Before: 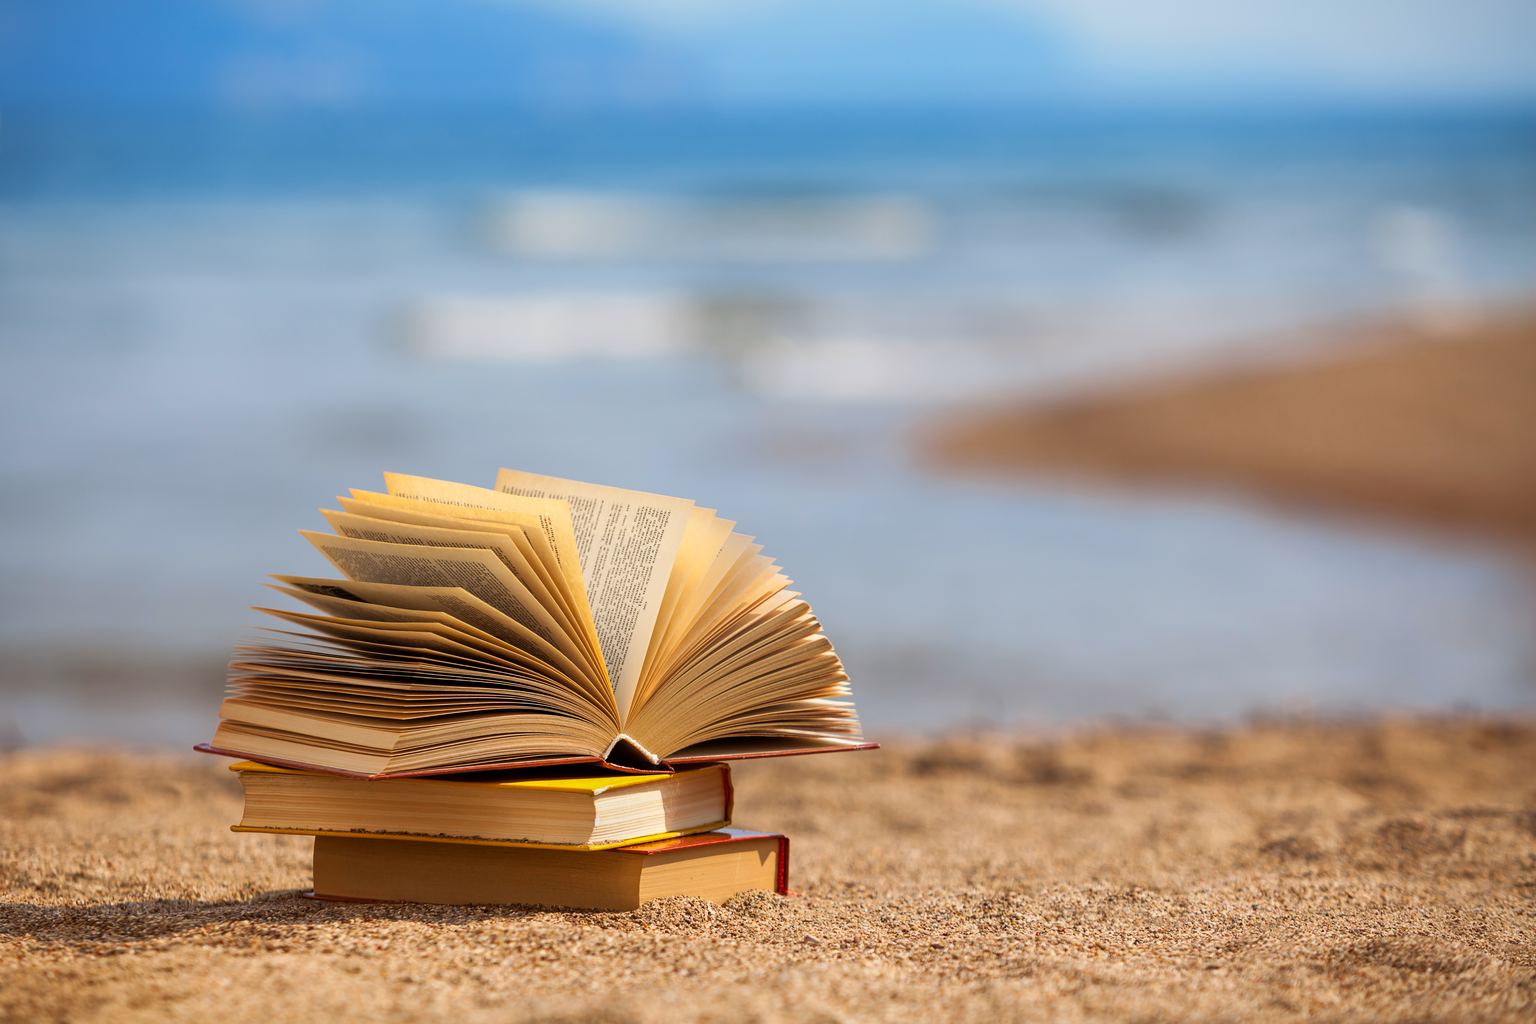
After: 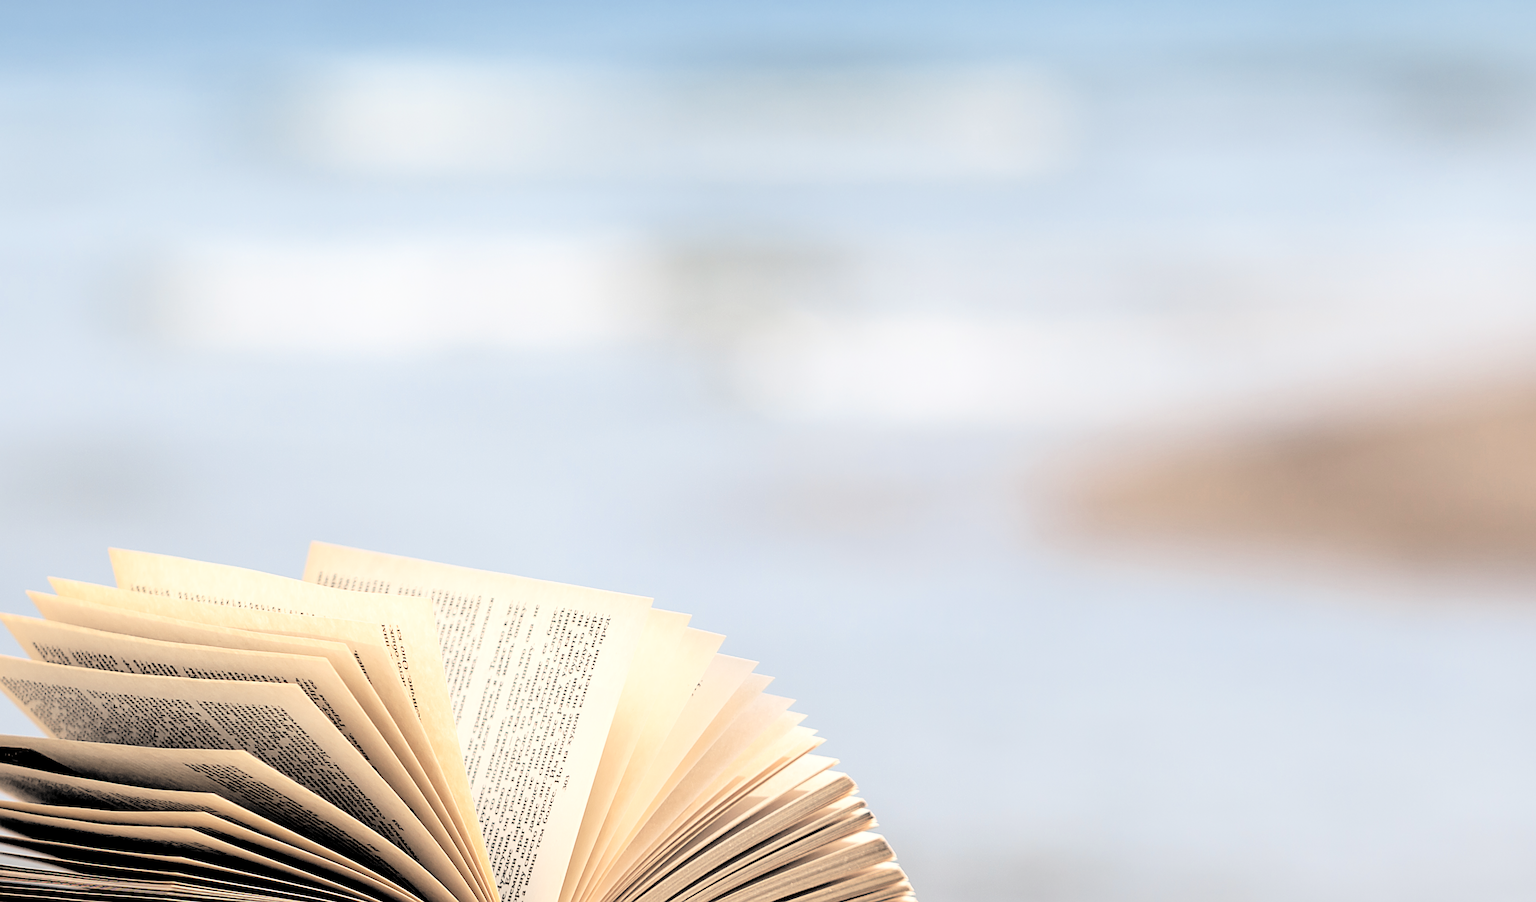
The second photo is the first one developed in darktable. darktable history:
sharpen: on, module defaults
crop: left 20.932%, top 15.471%, right 21.848%, bottom 34.081%
contrast brightness saturation: brightness 0.18, saturation -0.5
filmic rgb: middle gray luminance 13.55%, black relative exposure -1.97 EV, white relative exposure 3.1 EV, threshold 6 EV, target black luminance 0%, hardness 1.79, latitude 59.23%, contrast 1.728, highlights saturation mix 5%, shadows ↔ highlights balance -37.52%, add noise in highlights 0, color science v3 (2019), use custom middle-gray values true, iterations of high-quality reconstruction 0, contrast in highlights soft, enable highlight reconstruction true
